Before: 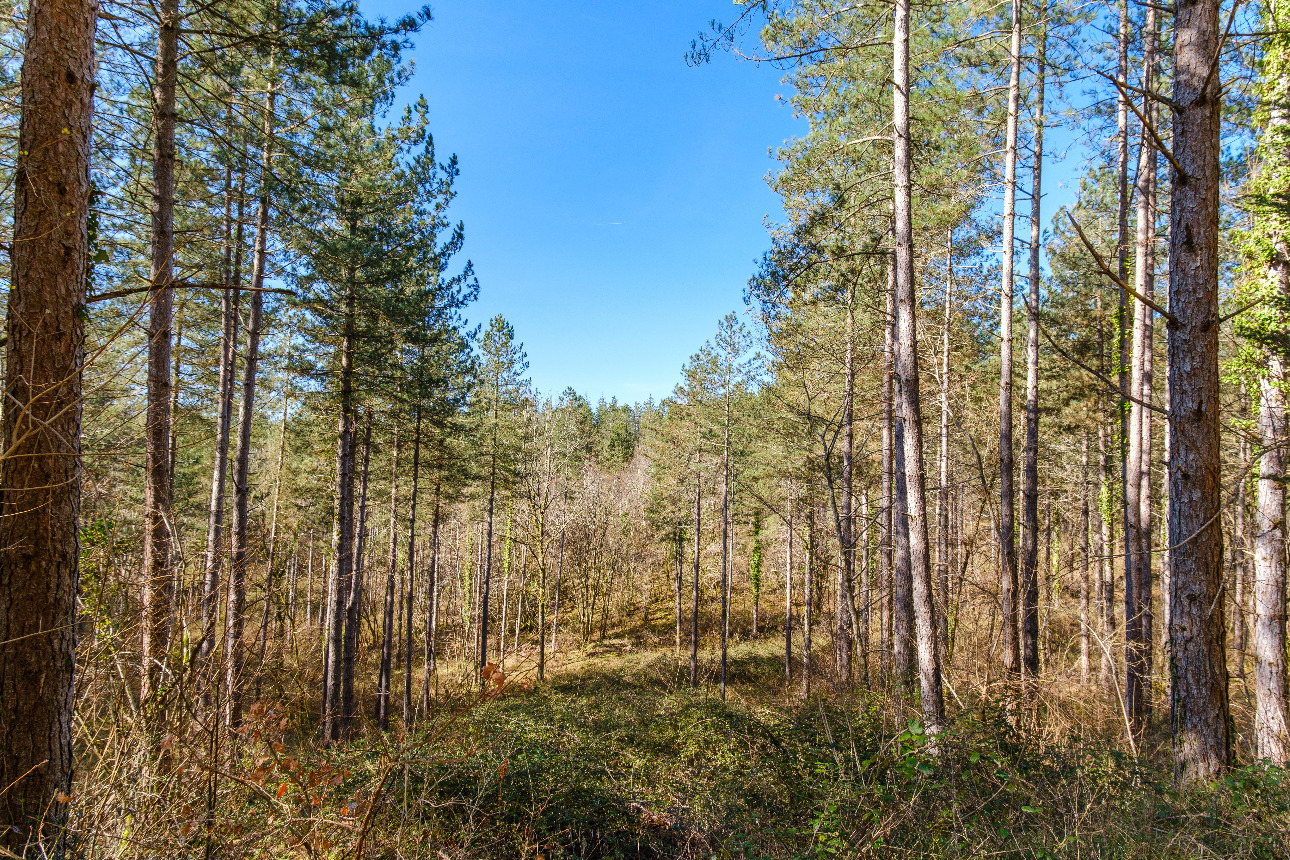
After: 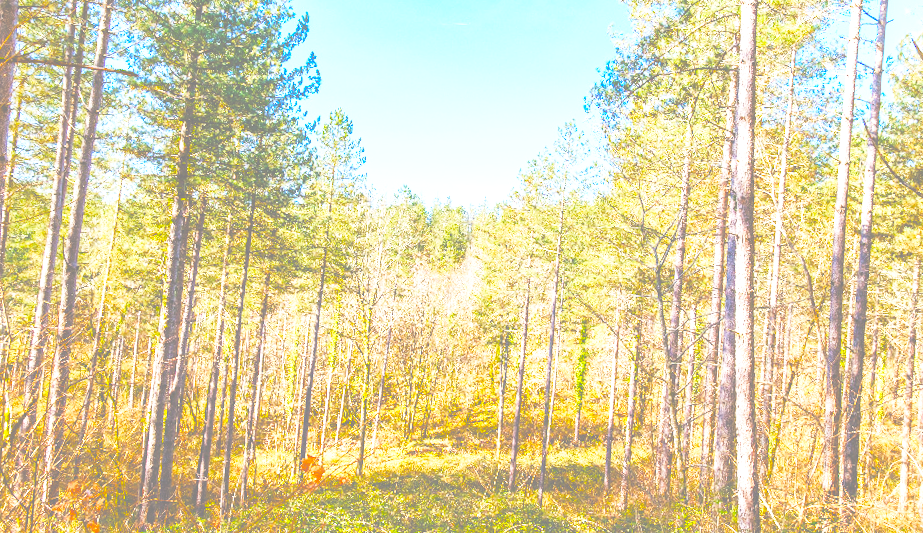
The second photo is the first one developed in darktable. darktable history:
color balance rgb: linear chroma grading › shadows 10%, linear chroma grading › highlights 10%, linear chroma grading › global chroma 15%, linear chroma grading › mid-tones 15%, perceptual saturation grading › global saturation 40%, perceptual saturation grading › highlights -25%, perceptual saturation grading › mid-tones 35%, perceptual saturation grading › shadows 35%, perceptual brilliance grading › global brilliance 11.29%, global vibrance 11.29%
crop and rotate: angle -3.37°, left 9.79%, top 20.73%, right 12.42%, bottom 11.82%
base curve: curves: ch0 [(0, 0) (0.028, 0.03) (0.121, 0.232) (0.46, 0.748) (0.859, 0.968) (1, 1)], preserve colors none
exposure: black level correction -0.071, exposure 0.5 EV, compensate highlight preservation false
